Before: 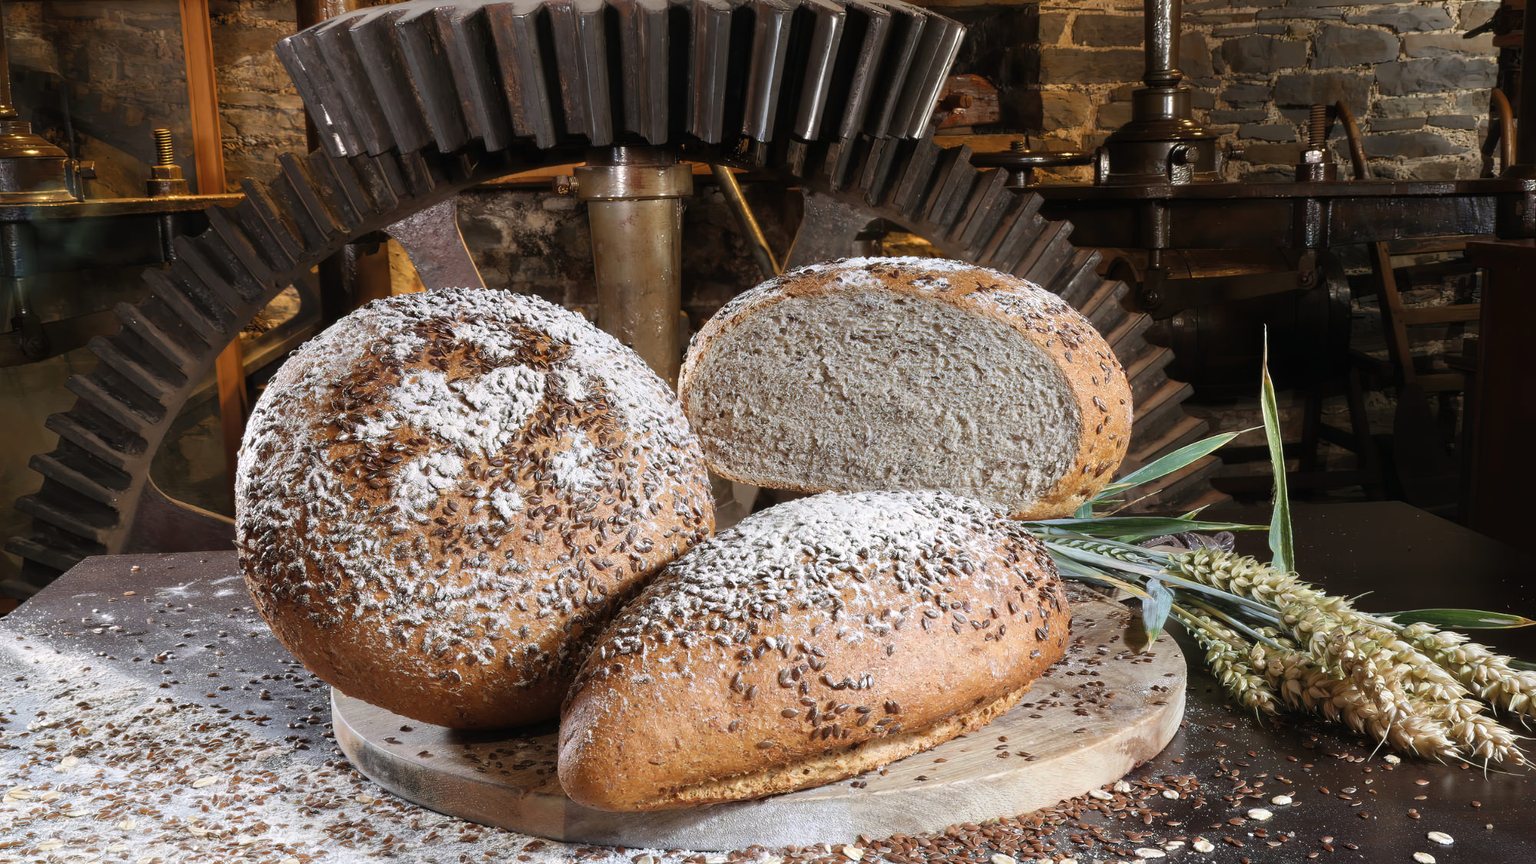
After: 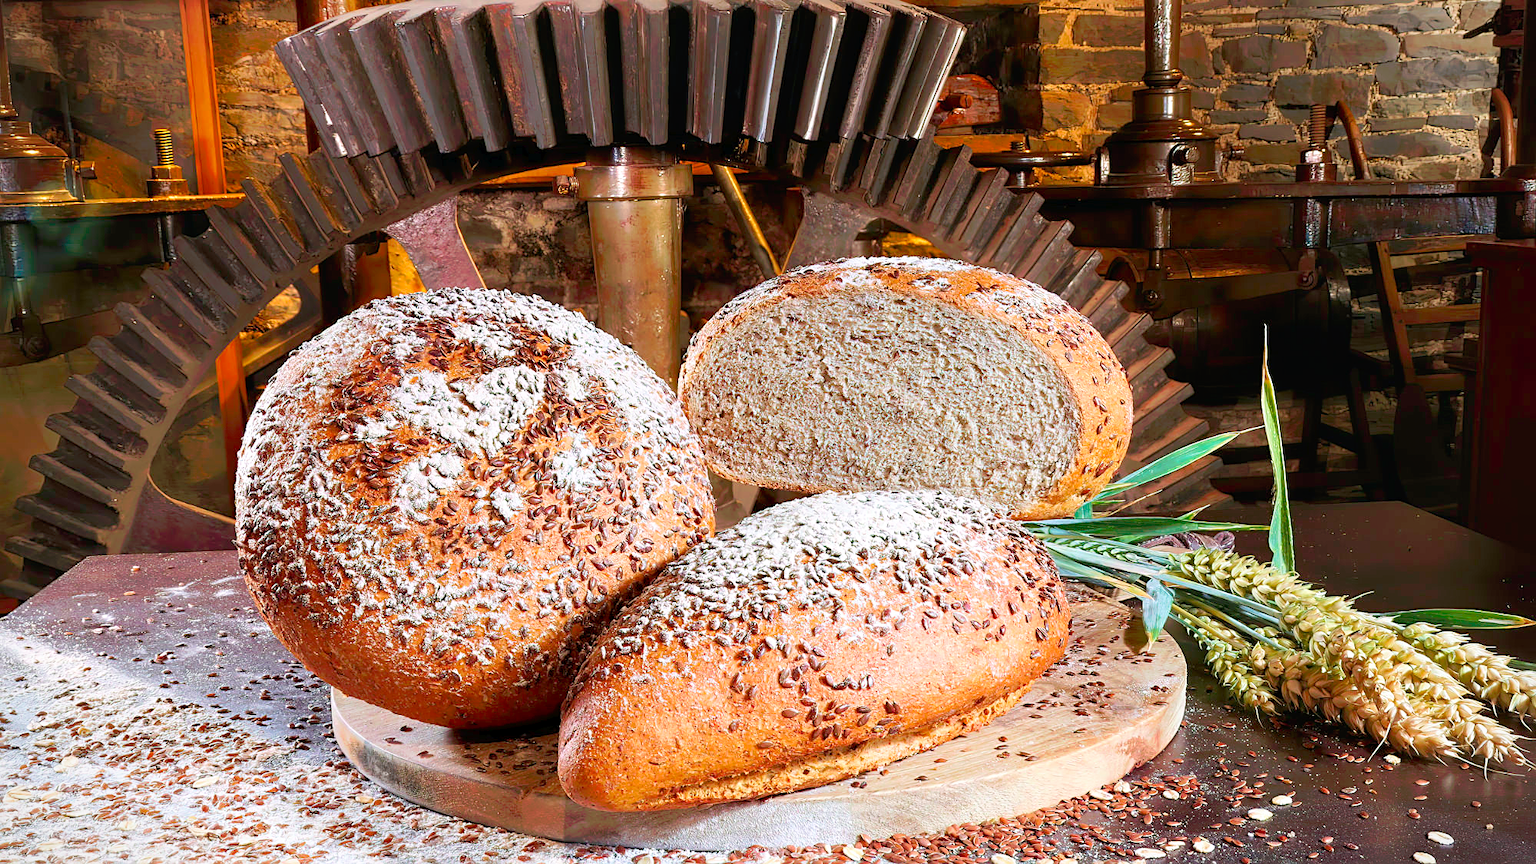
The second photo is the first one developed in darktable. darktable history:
vignetting: fall-off start 100%, brightness -0.282, width/height ratio 1.31
contrast equalizer: octaves 7, y [[0.6 ×6], [0.55 ×6], [0 ×6], [0 ×6], [0 ×6]], mix 0.15
color contrast: green-magenta contrast 1.73, blue-yellow contrast 1.15
velvia: on, module defaults
sharpen: on, module defaults
color balance rgb: linear chroma grading › global chroma 9.31%, global vibrance 41.49%
white balance: emerald 1
tone curve: curves: ch0 [(0, 0) (0.003, 0.013) (0.011, 0.017) (0.025, 0.035) (0.044, 0.093) (0.069, 0.146) (0.1, 0.179) (0.136, 0.243) (0.177, 0.294) (0.224, 0.332) (0.277, 0.412) (0.335, 0.454) (0.399, 0.531) (0.468, 0.611) (0.543, 0.669) (0.623, 0.738) (0.709, 0.823) (0.801, 0.881) (0.898, 0.951) (1, 1)], preserve colors none
